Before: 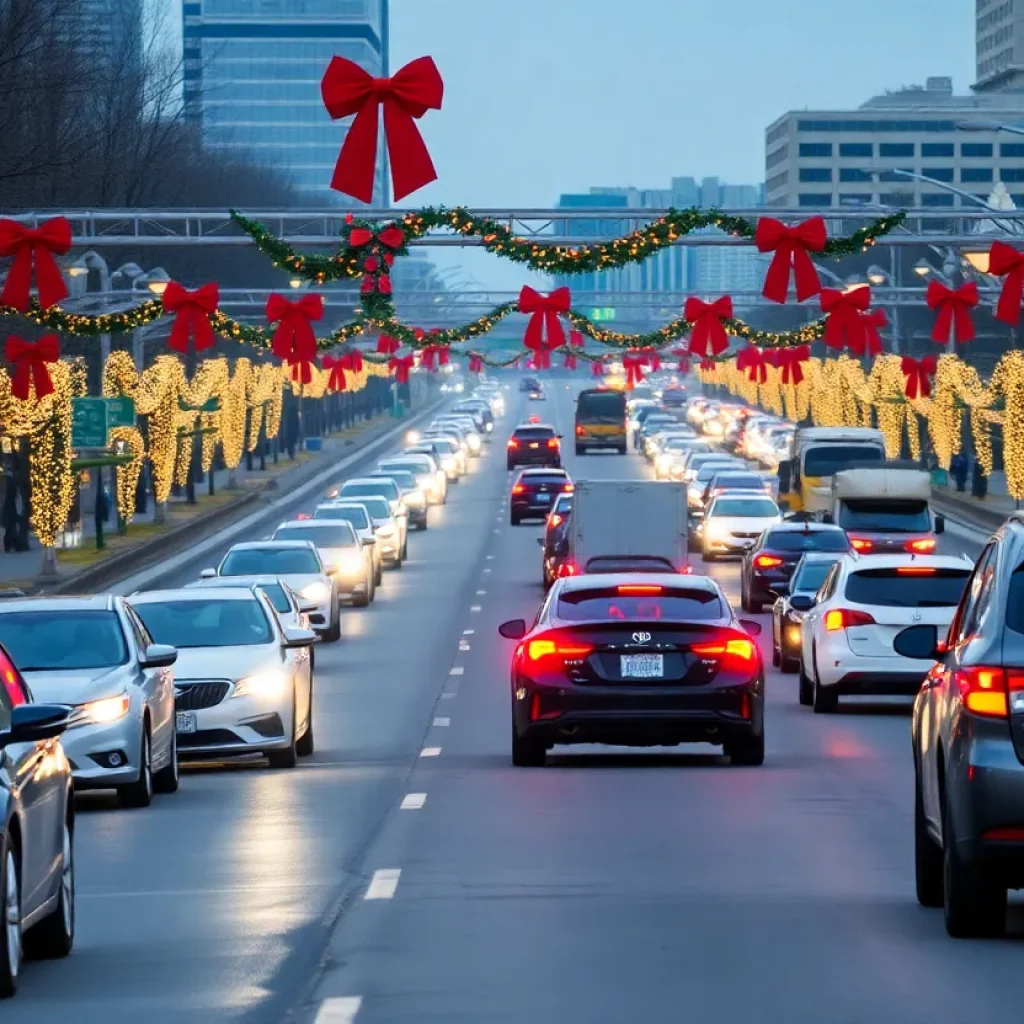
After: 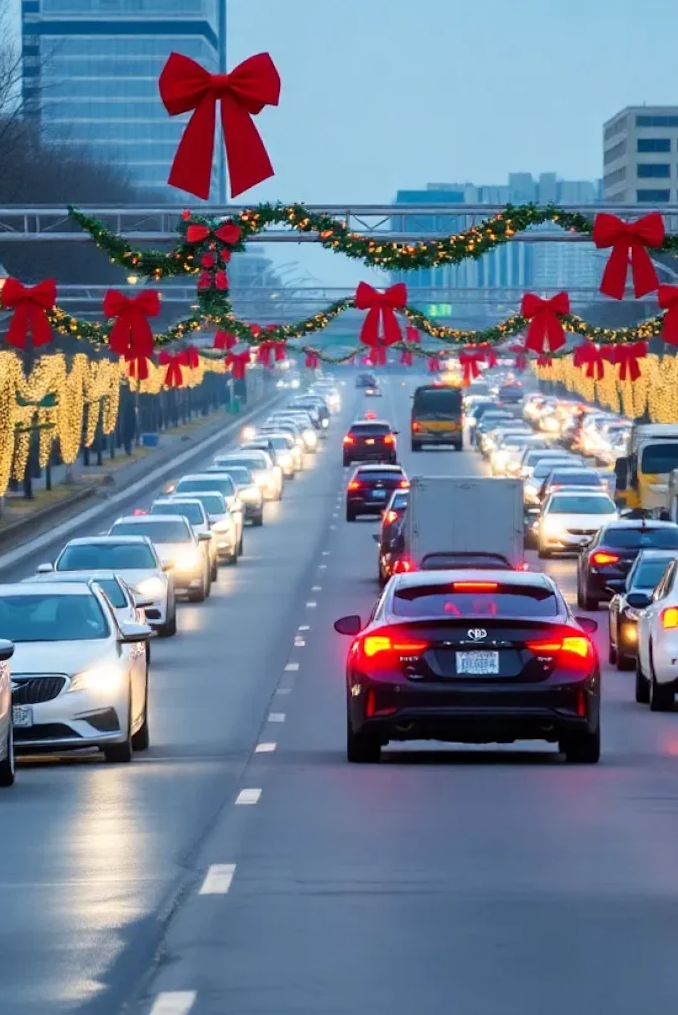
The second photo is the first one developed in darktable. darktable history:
rotate and perspective: rotation 0.192°, lens shift (horizontal) -0.015, crop left 0.005, crop right 0.996, crop top 0.006, crop bottom 0.99
crop and rotate: left 15.446%, right 17.836%
